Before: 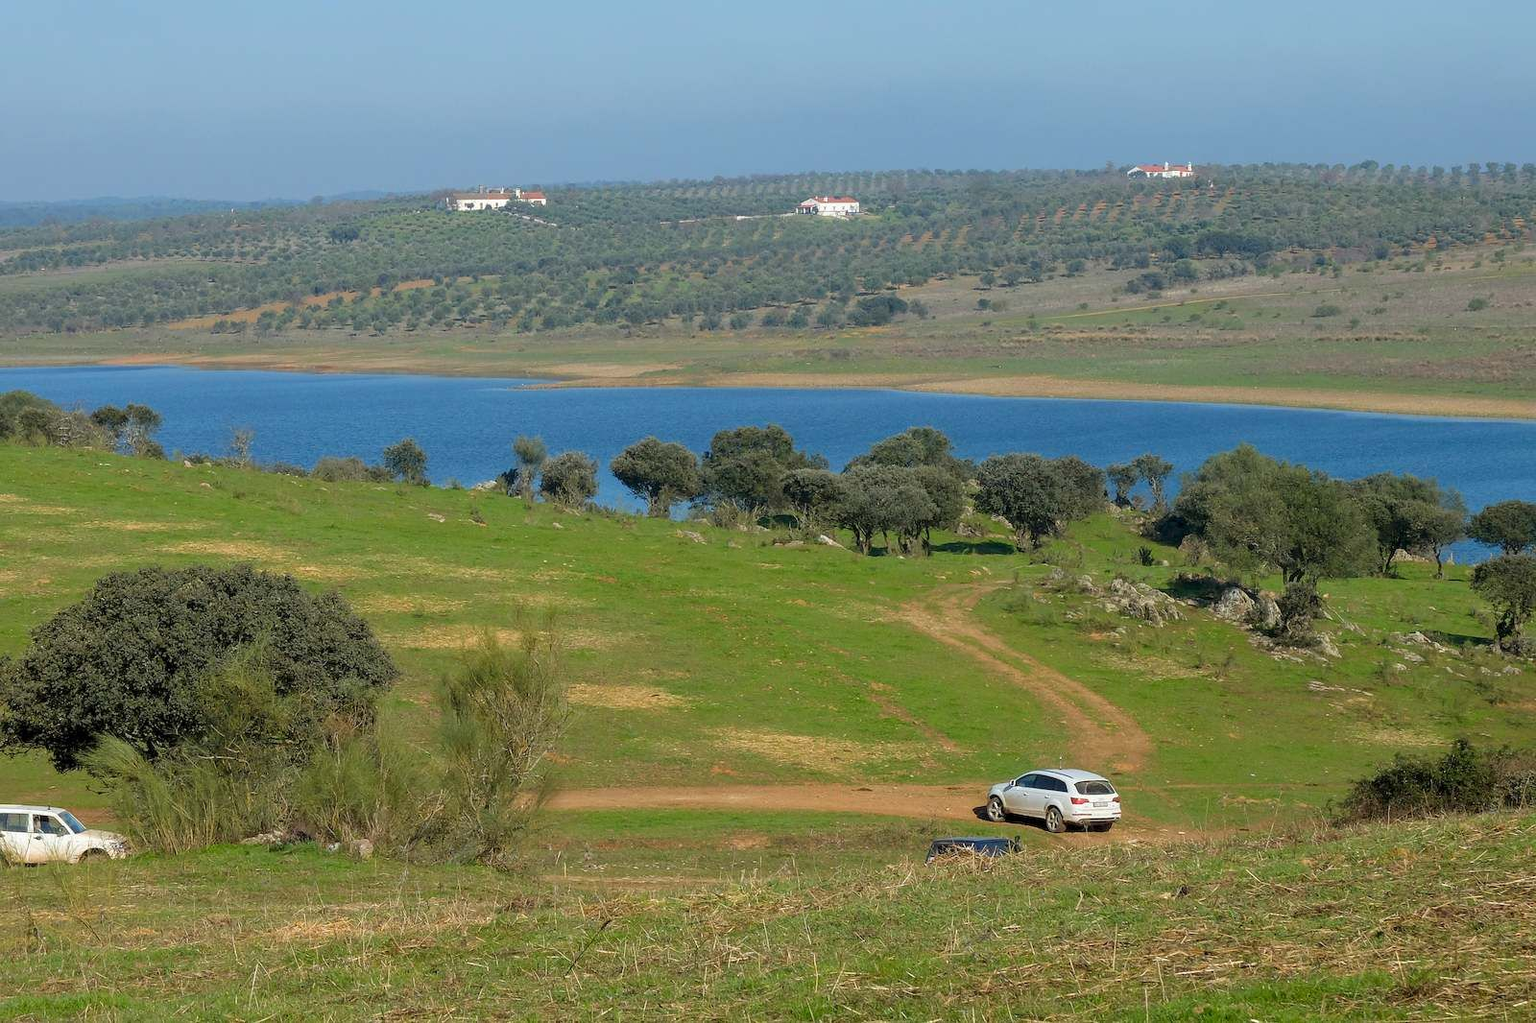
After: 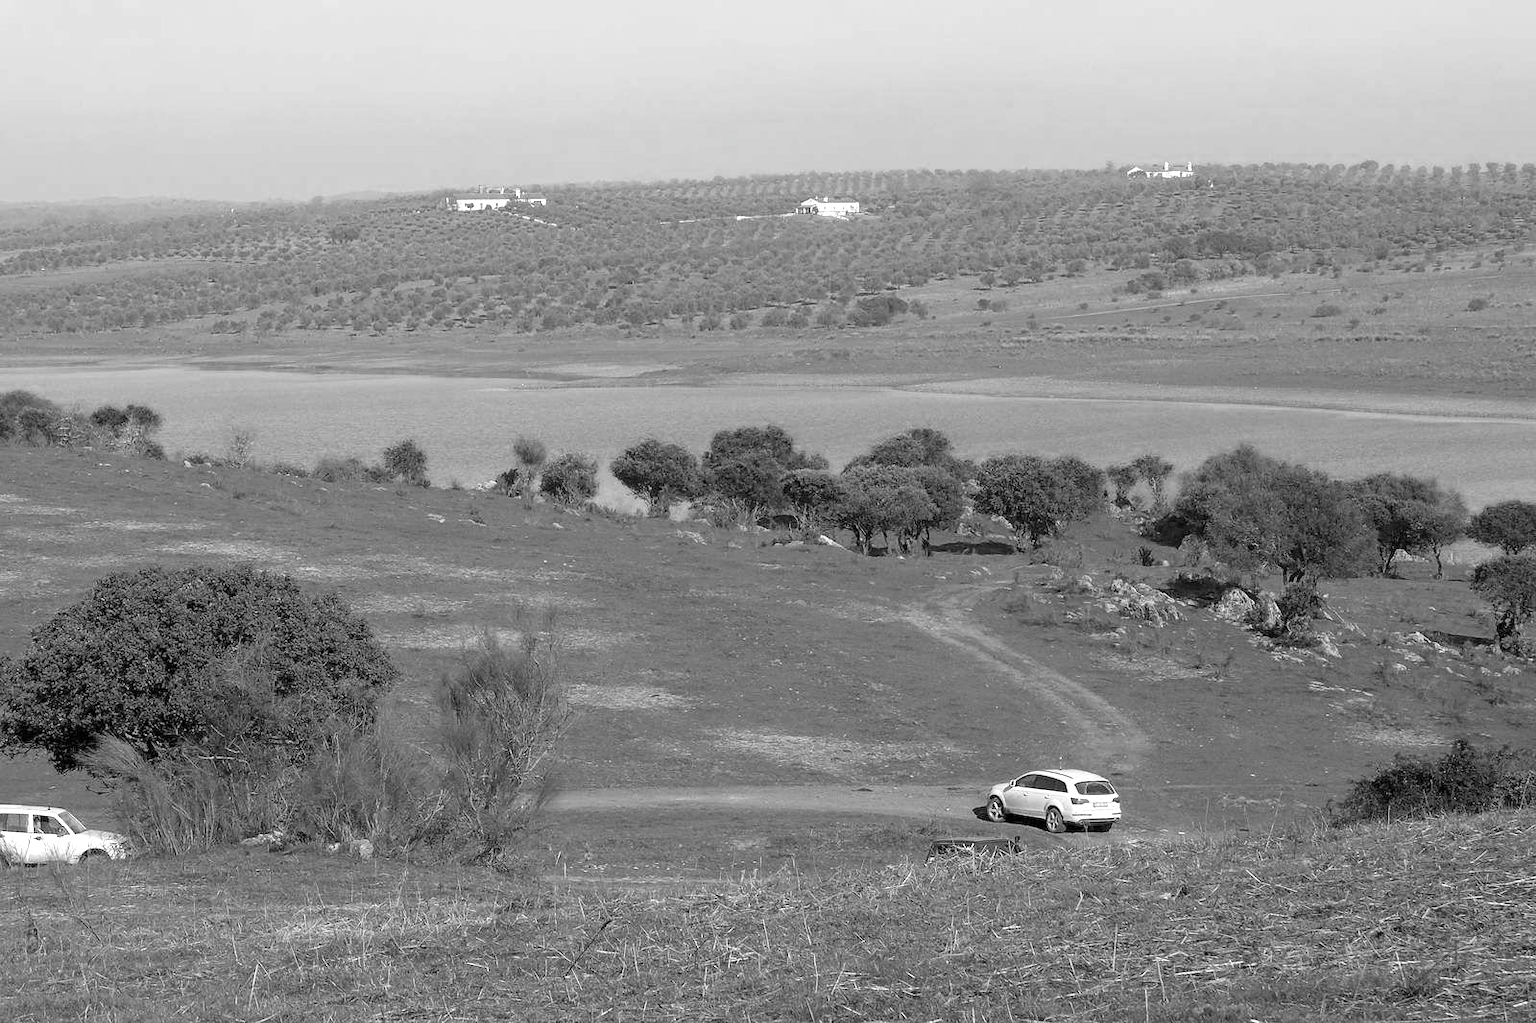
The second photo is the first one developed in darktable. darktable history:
color balance rgb: perceptual saturation grading › global saturation 20%, perceptual saturation grading › highlights -25.28%, perceptual saturation grading › shadows 26.163%, global vibrance 7.061%, saturation formula JzAzBz (2021)
exposure: exposure 0.506 EV, compensate highlight preservation false
color calibration: output gray [0.253, 0.26, 0.487, 0], x 0.382, y 0.371, temperature 3897.34 K
